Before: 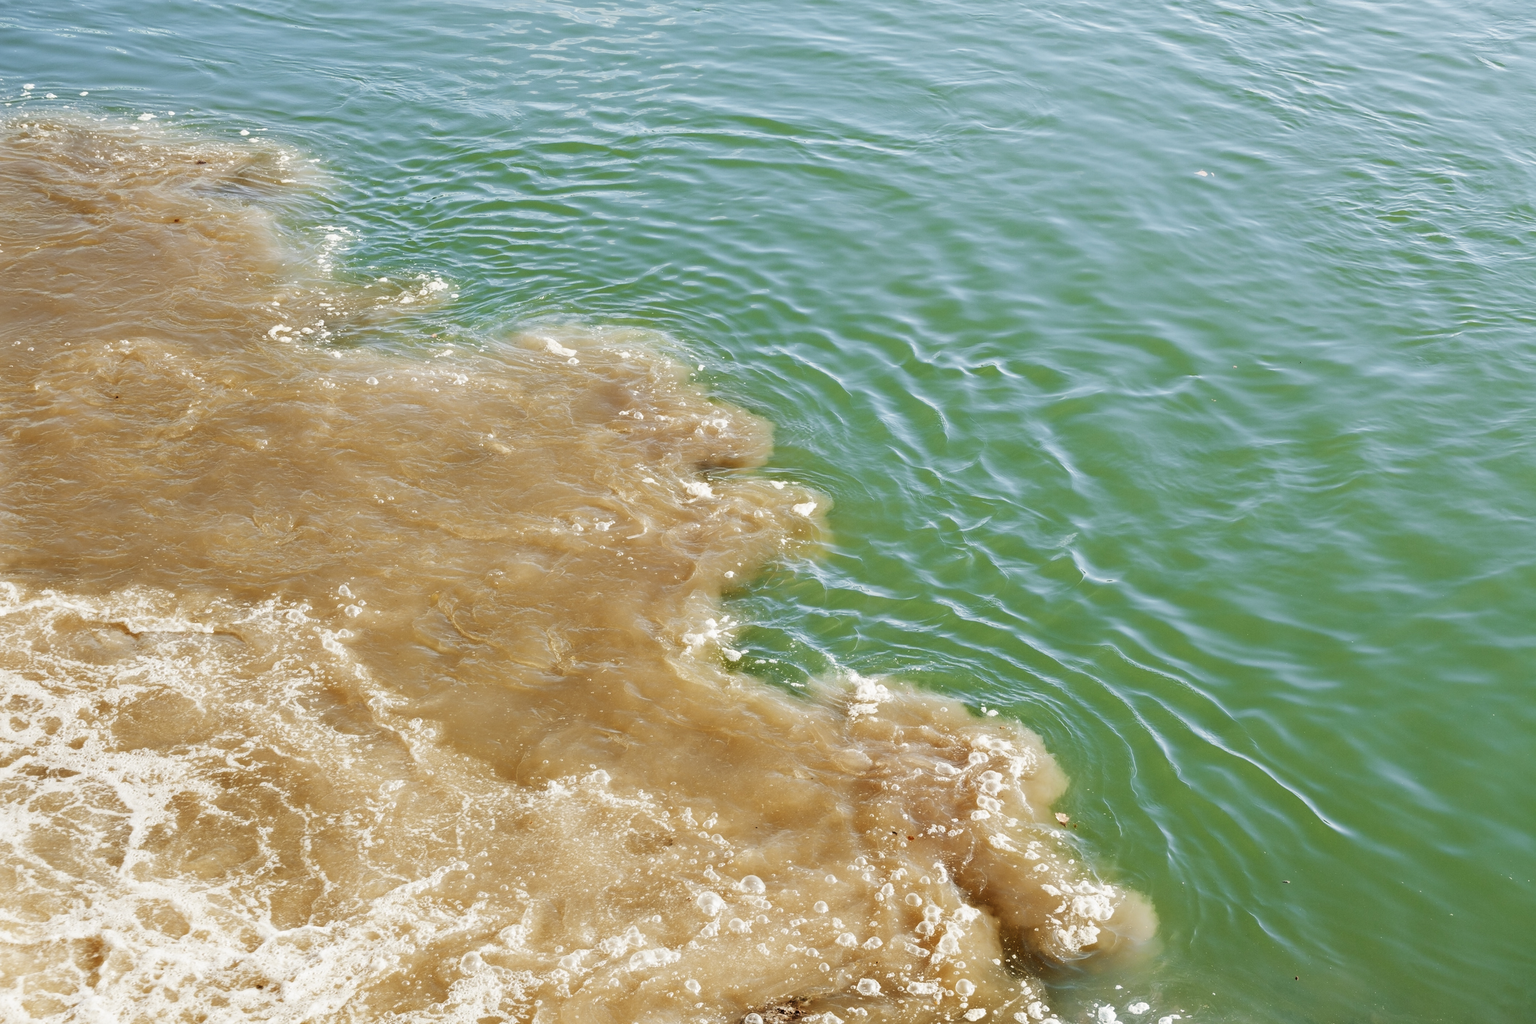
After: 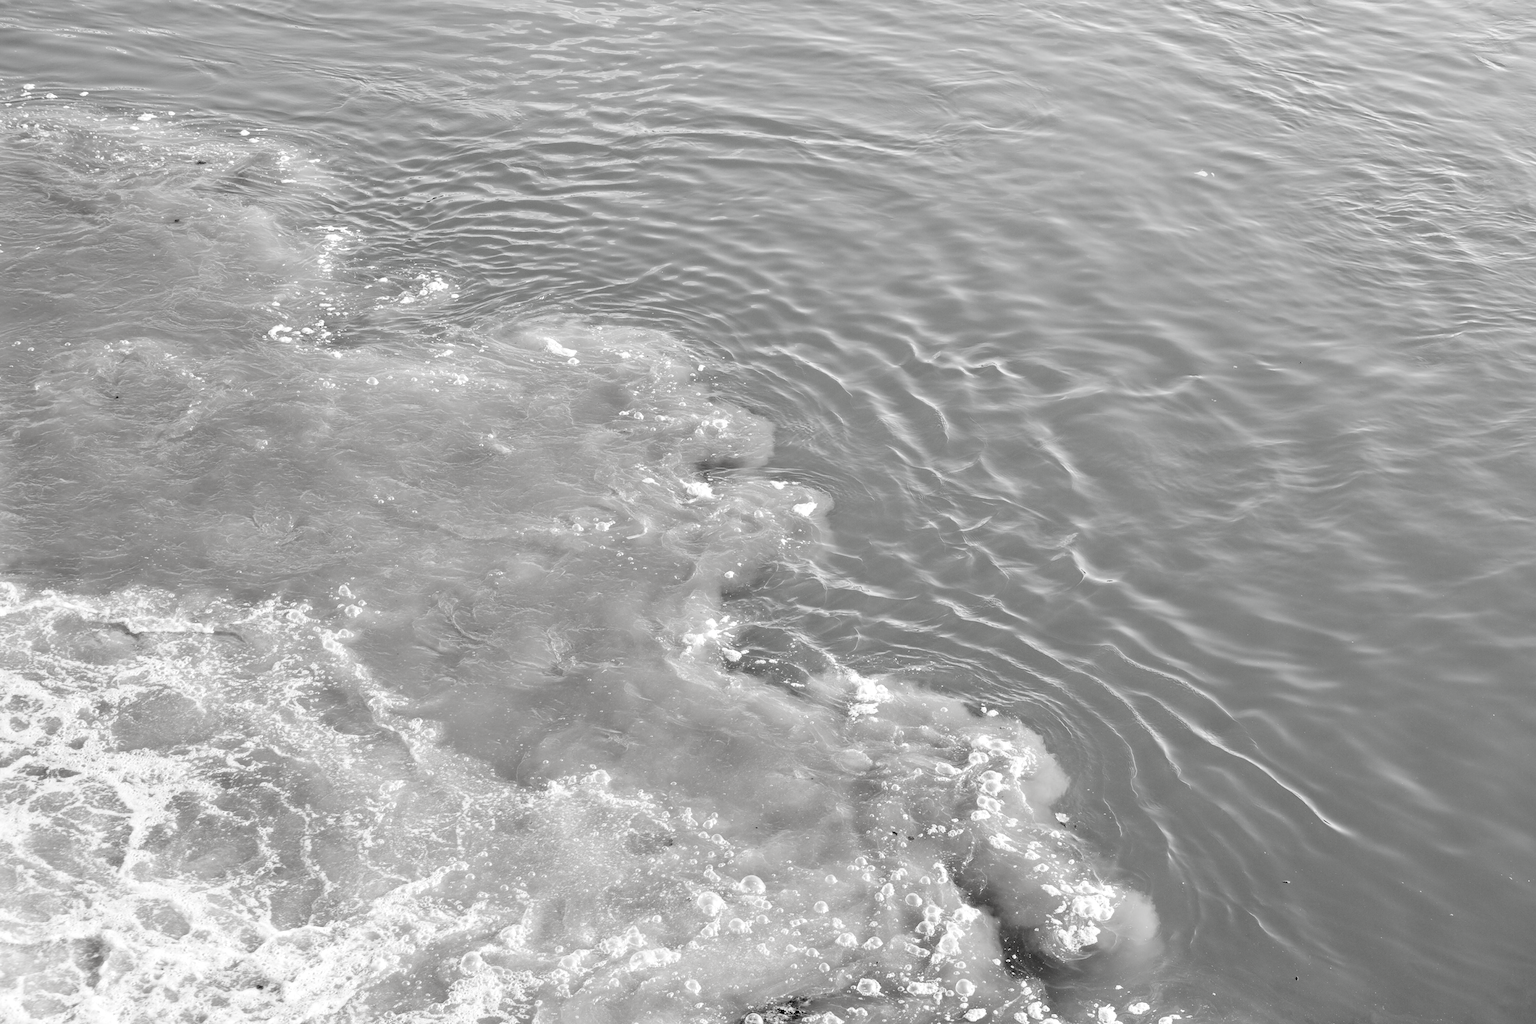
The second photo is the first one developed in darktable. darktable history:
contrast brightness saturation: saturation -0.985
exposure: black level correction 0.002, exposure 0.147 EV, compensate exposure bias true, compensate highlight preservation false
